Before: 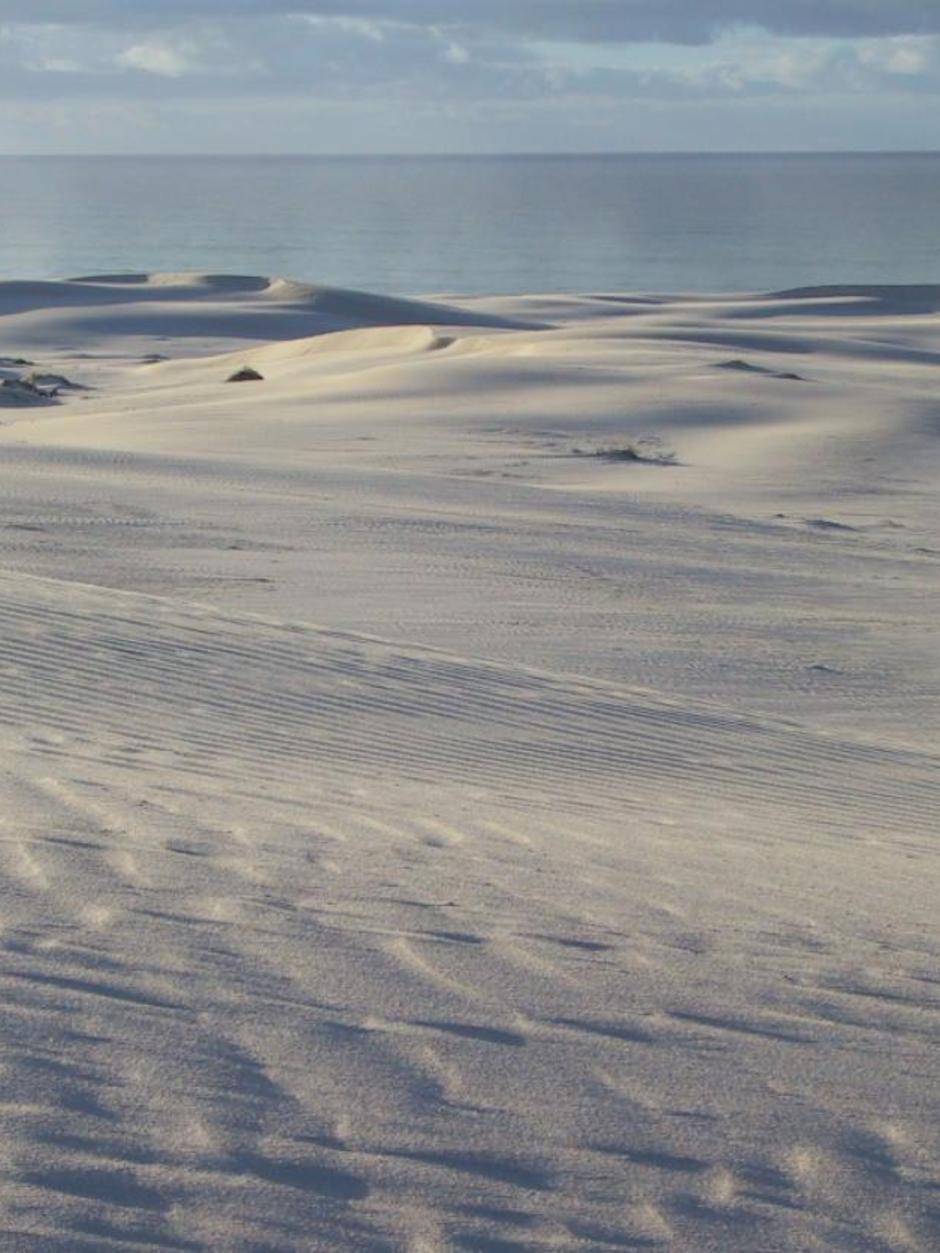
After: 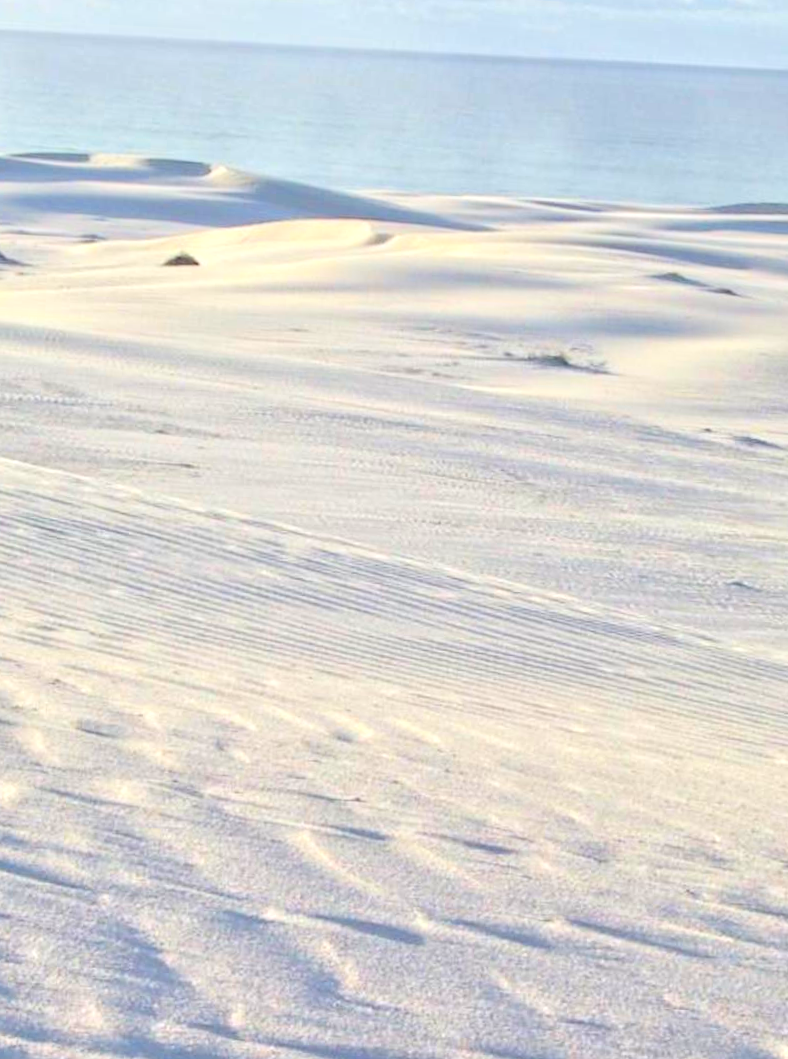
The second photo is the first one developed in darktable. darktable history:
crop and rotate: angle -3.19°, left 5.334%, top 5.22%, right 4.684%, bottom 4.1%
color zones: curves: ch1 [(0, 0.525) (0.143, 0.556) (0.286, 0.52) (0.429, 0.5) (0.571, 0.5) (0.714, 0.5) (0.857, 0.503) (1, 0.525)]
tone equalizer: -8 EV 1.96 EV, -7 EV 1.99 EV, -6 EV 1.99 EV, -5 EV 2 EV, -4 EV 1.98 EV, -3 EV 1.5 EV, -2 EV 0.973 EV, -1 EV 0.482 EV, edges refinement/feathering 500, mask exposure compensation -1.57 EV, preserve details guided filter
